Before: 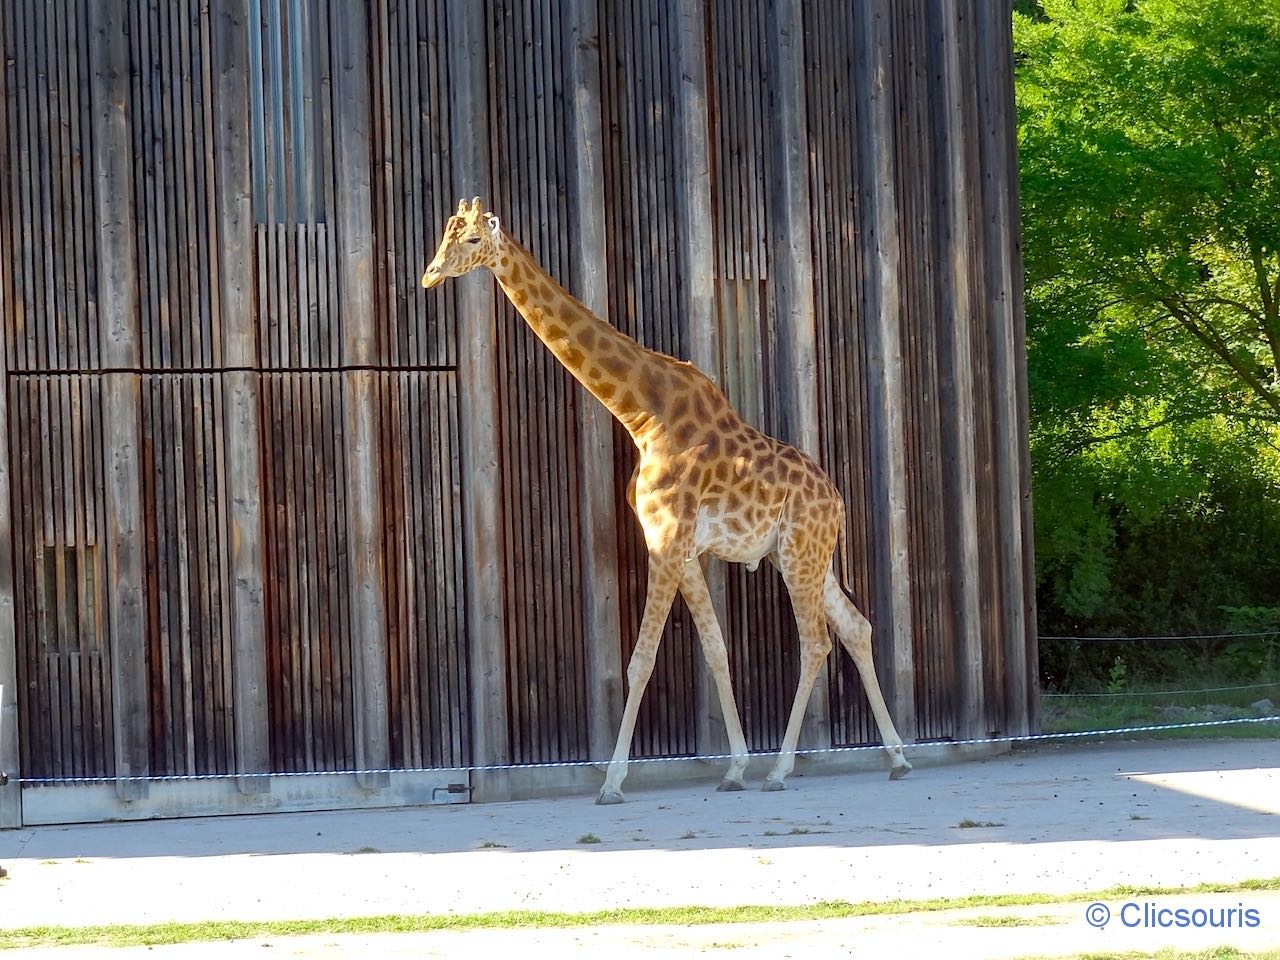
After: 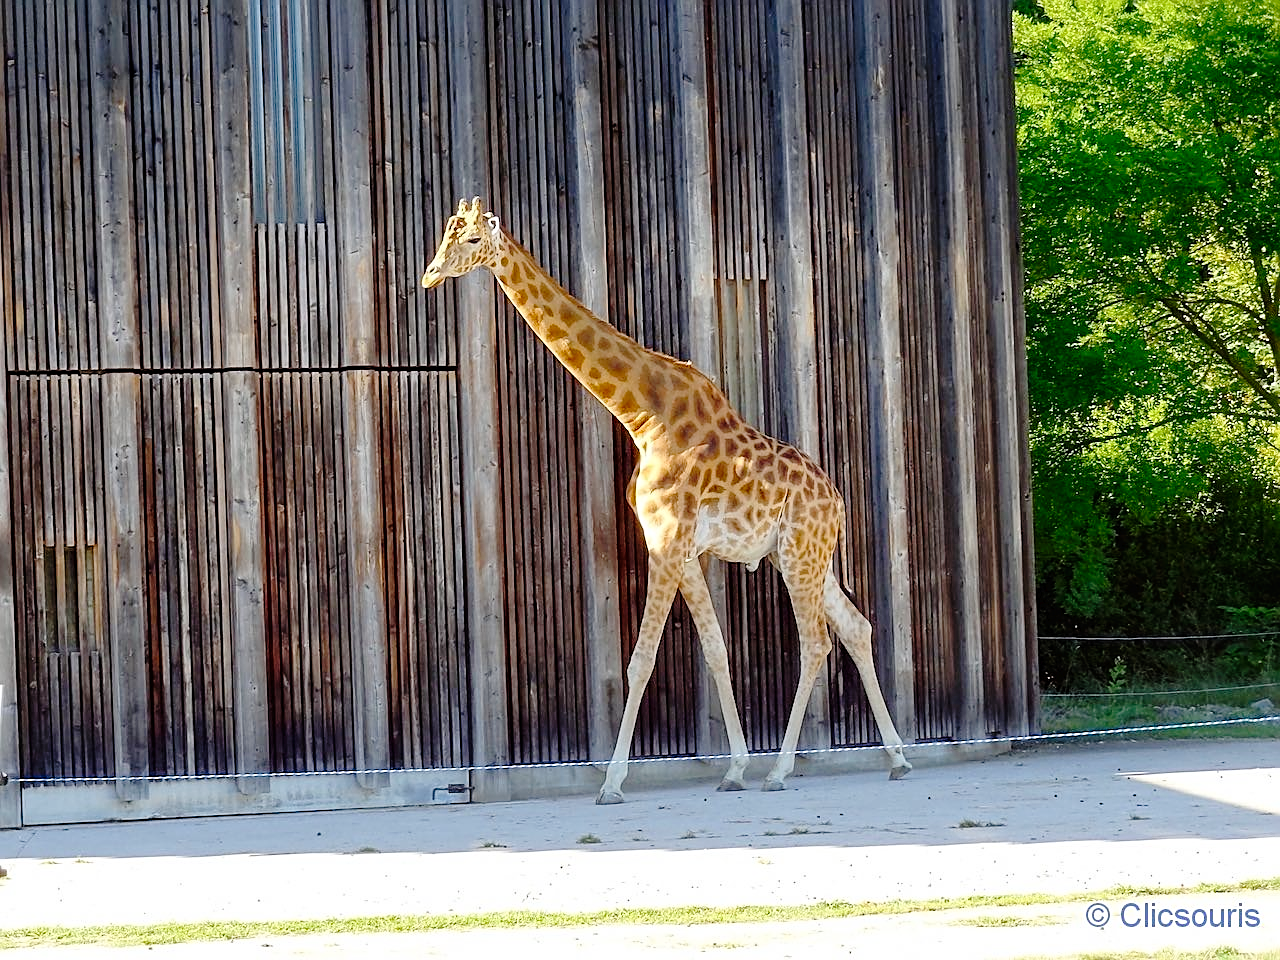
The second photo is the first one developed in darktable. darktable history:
sharpen: on, module defaults
tone curve: curves: ch0 [(0, 0) (0.003, 0.01) (0.011, 0.01) (0.025, 0.011) (0.044, 0.019) (0.069, 0.032) (0.1, 0.054) (0.136, 0.088) (0.177, 0.138) (0.224, 0.214) (0.277, 0.297) (0.335, 0.391) (0.399, 0.469) (0.468, 0.551) (0.543, 0.622) (0.623, 0.699) (0.709, 0.775) (0.801, 0.85) (0.898, 0.929) (1, 1)], preserve colors none
